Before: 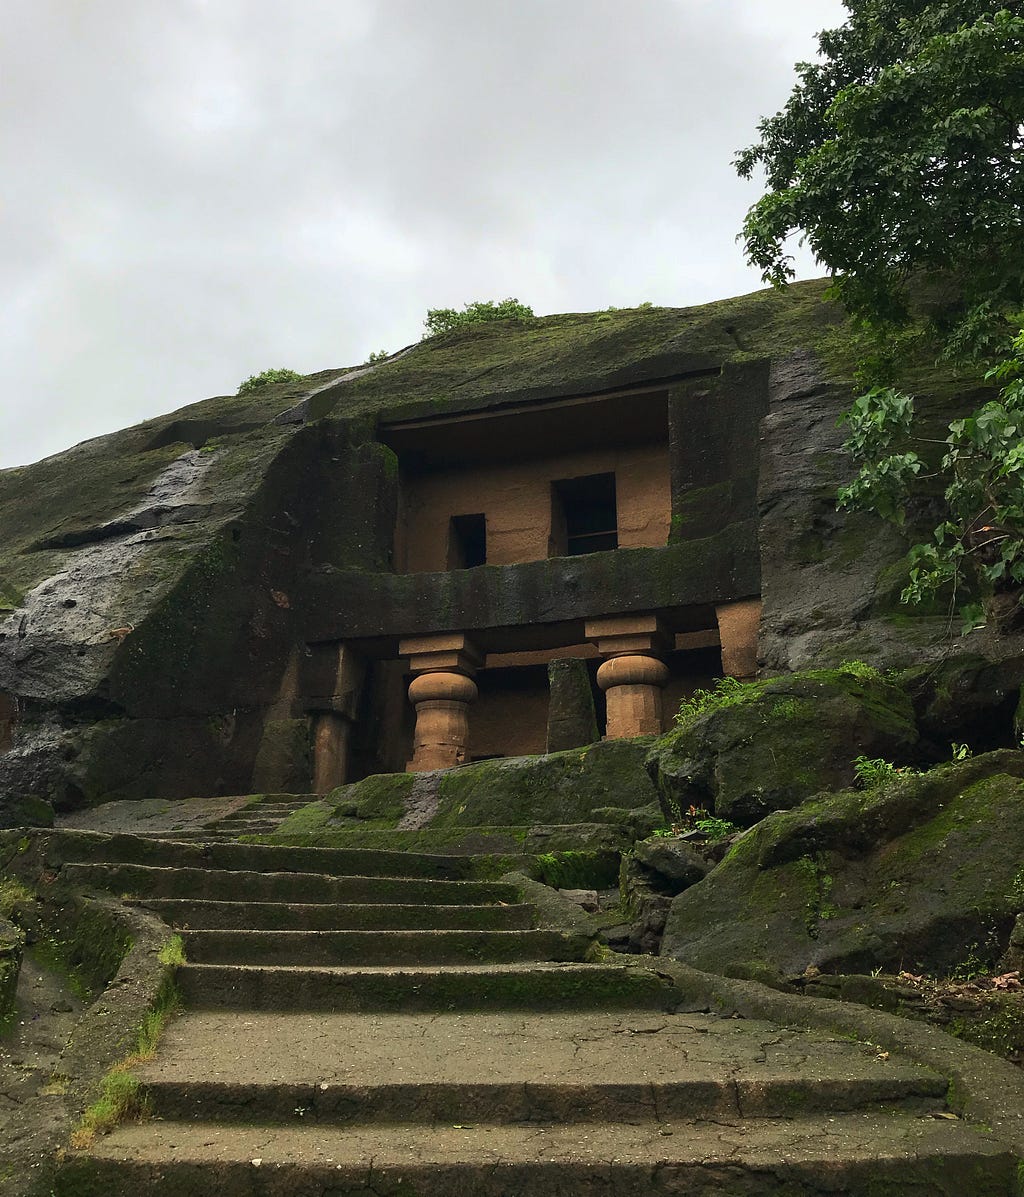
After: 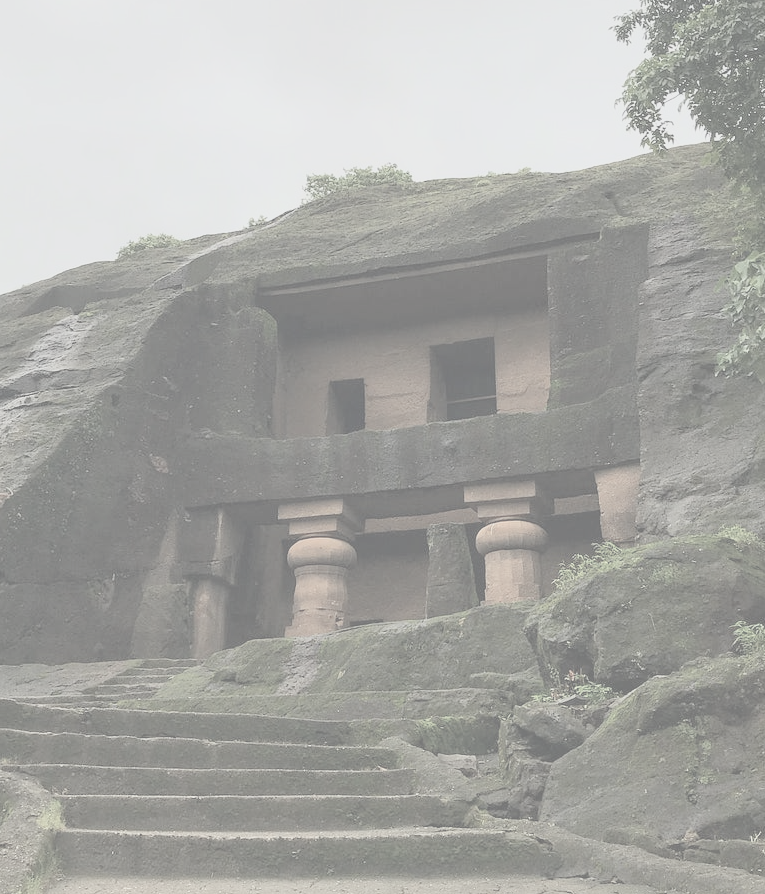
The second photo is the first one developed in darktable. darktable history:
crop and rotate: left 11.831%, top 11.346%, right 13.429%, bottom 13.899%
base curve: curves: ch0 [(0, 0) (0.666, 0.806) (1, 1)]
contrast brightness saturation: contrast -0.32, brightness 0.75, saturation -0.78
